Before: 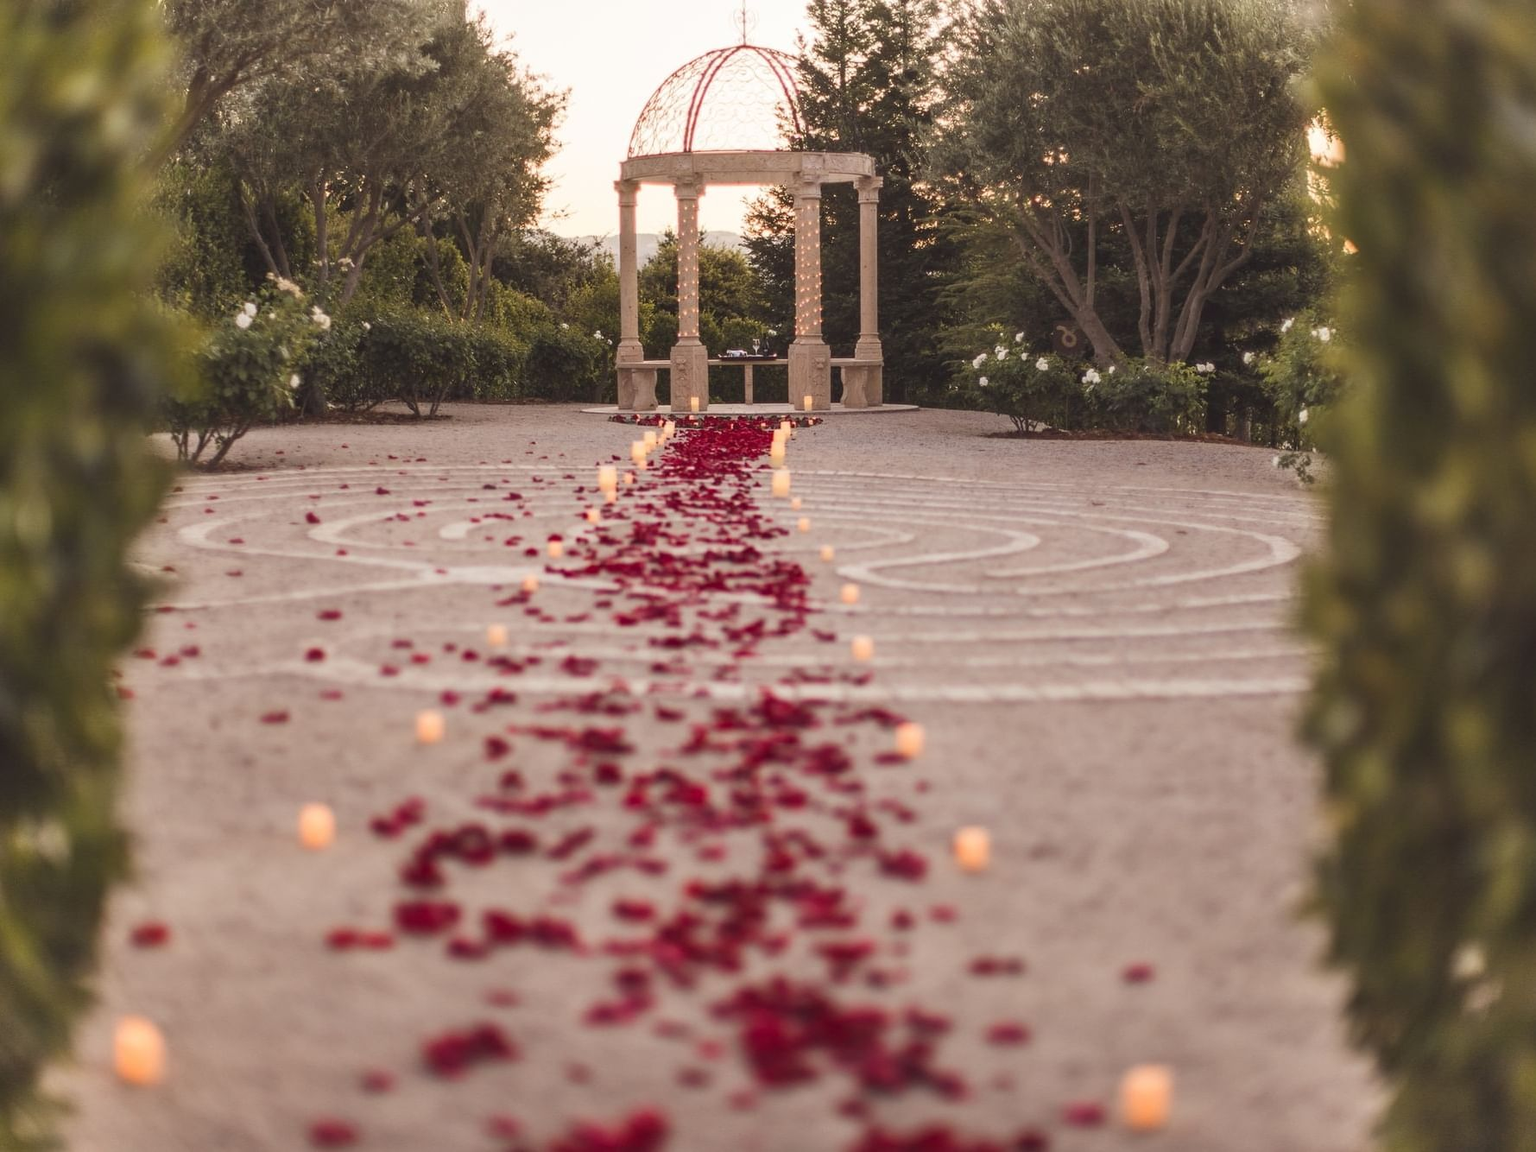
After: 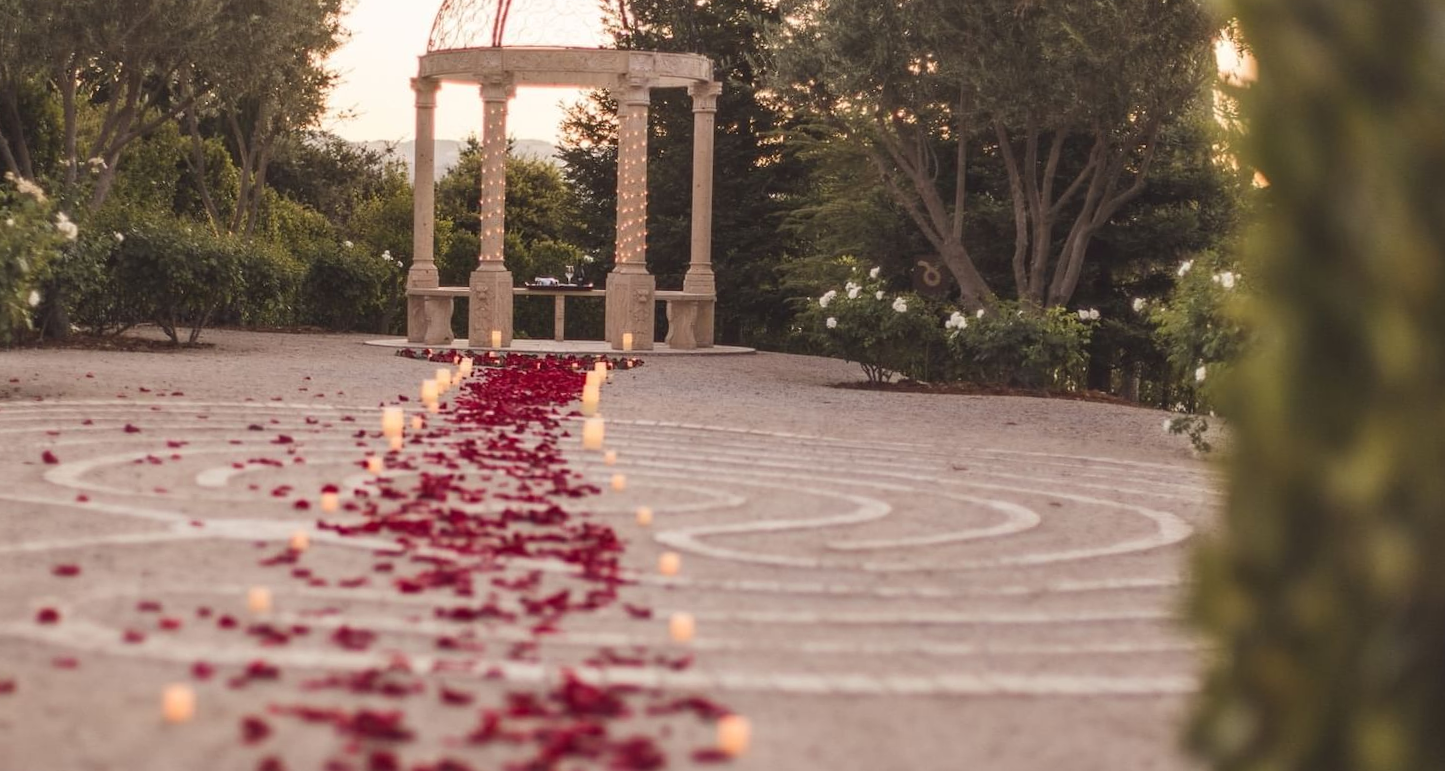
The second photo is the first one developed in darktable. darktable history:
crop: left 18.38%, top 11.092%, right 2.134%, bottom 33.217%
rotate and perspective: rotation 1.72°, automatic cropping off
